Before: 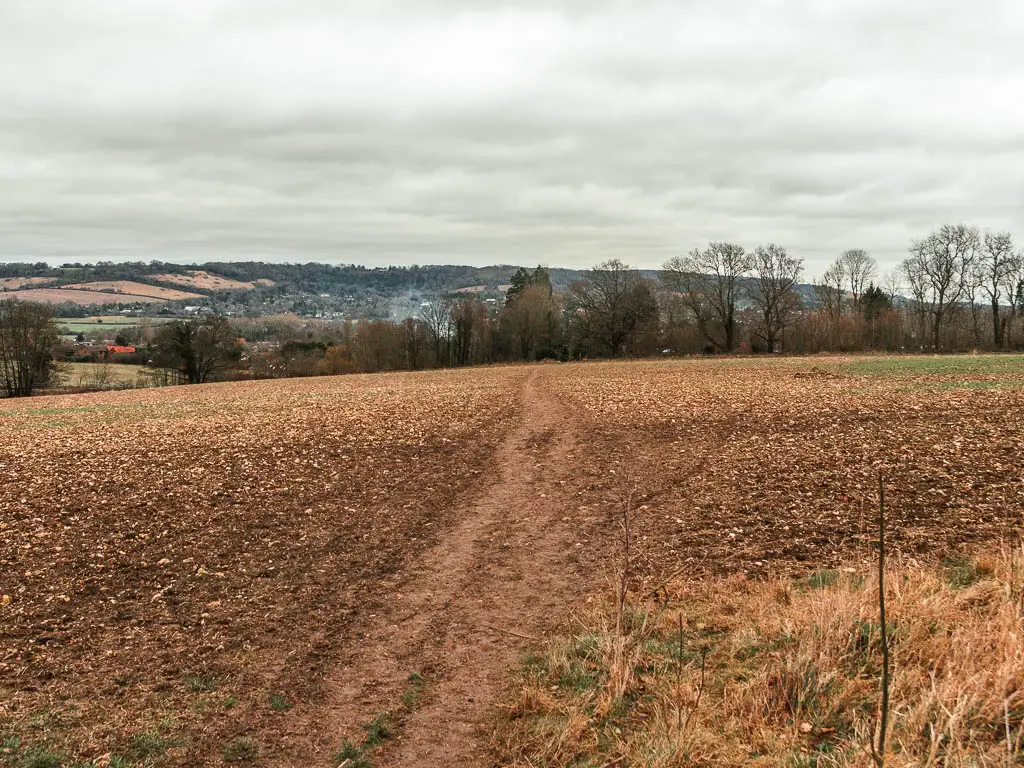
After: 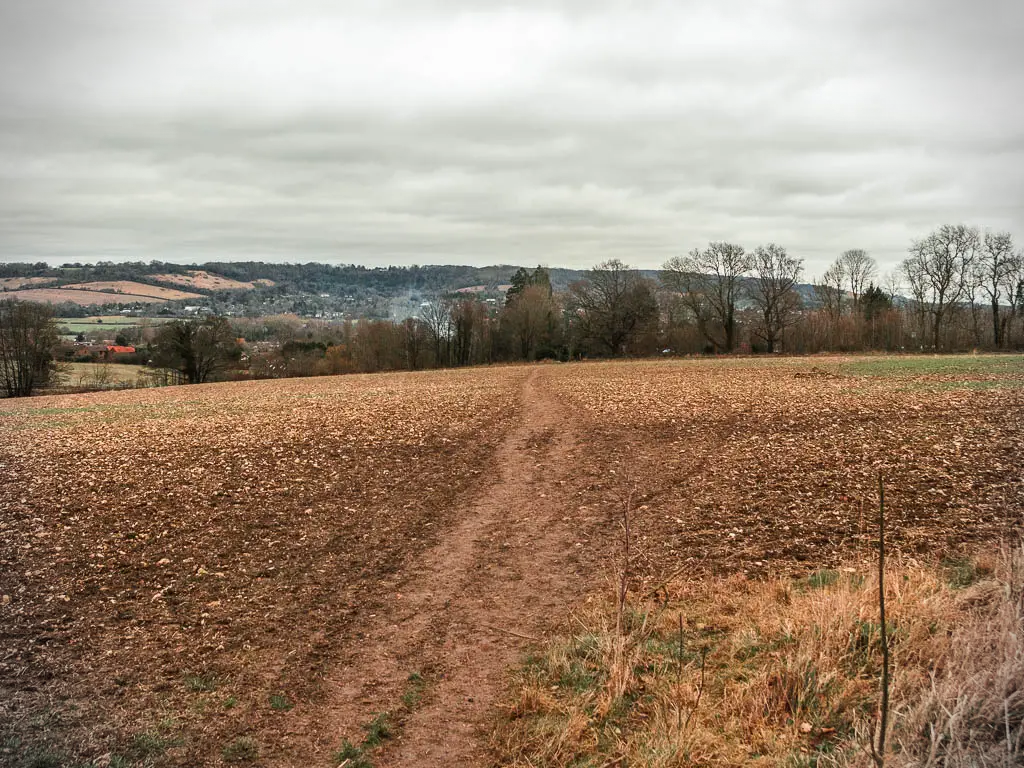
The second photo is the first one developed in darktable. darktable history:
vignetting: fall-off start 79.91%, saturation -0.644, dithering 8-bit output
